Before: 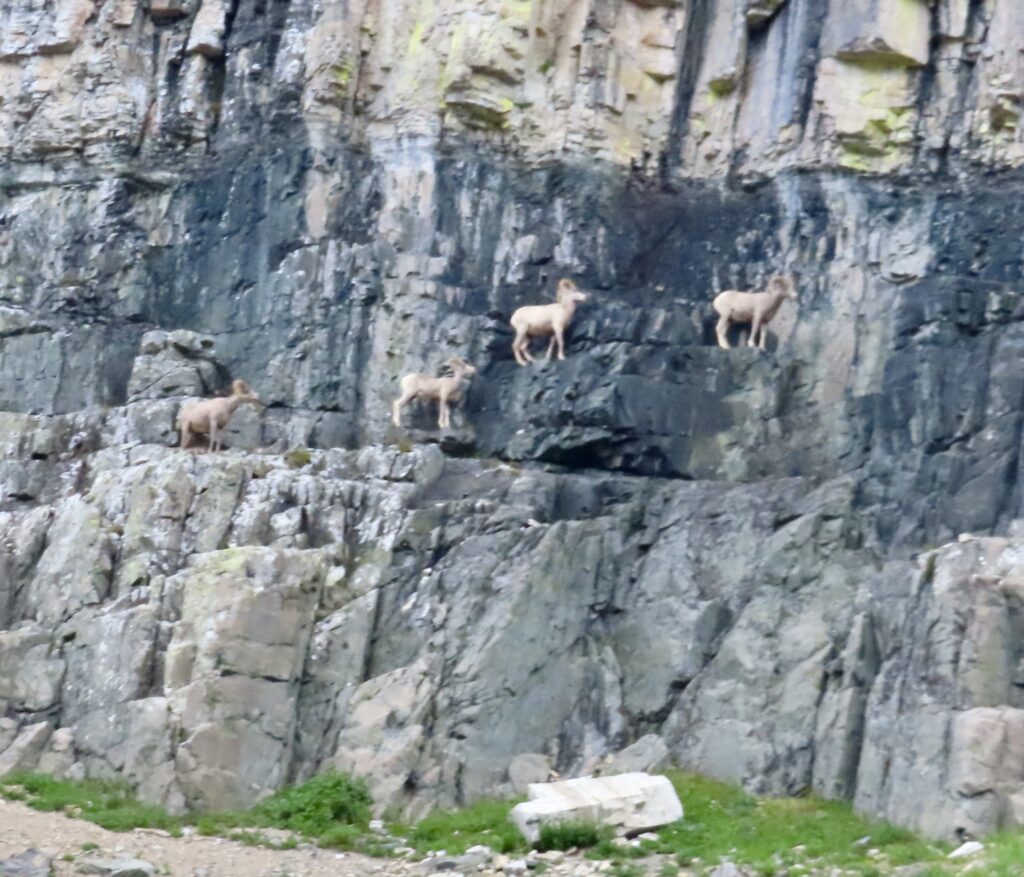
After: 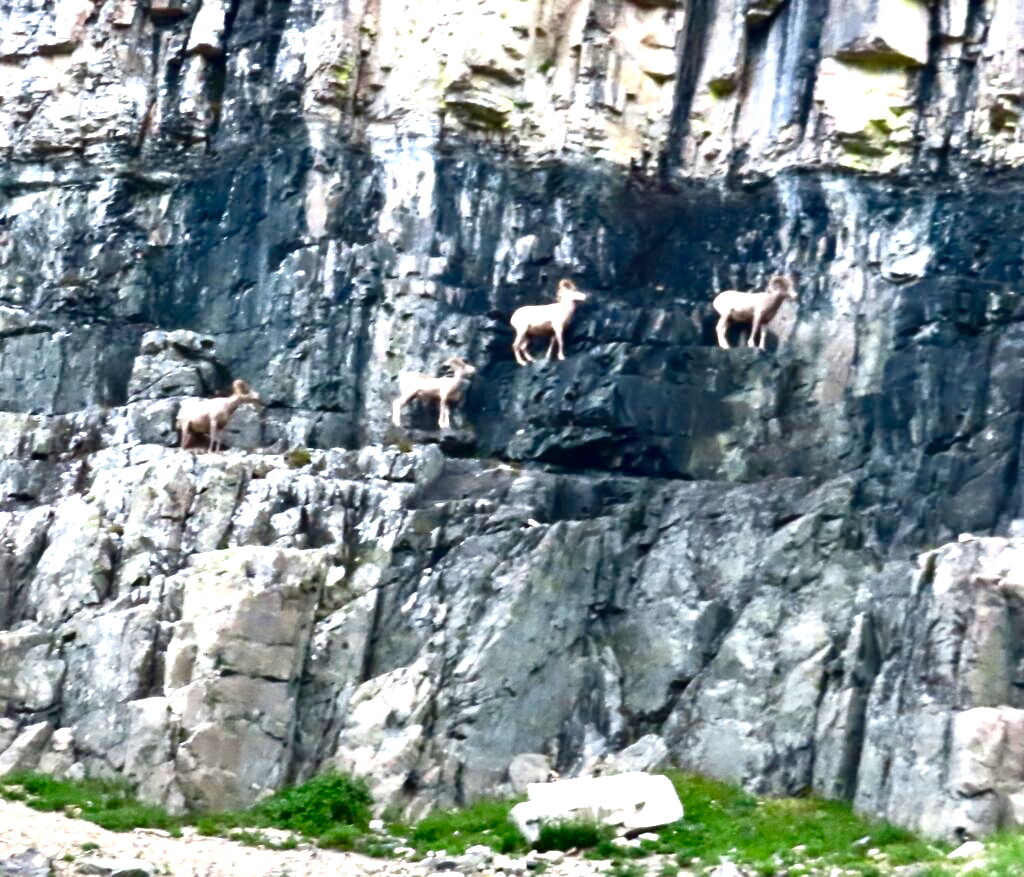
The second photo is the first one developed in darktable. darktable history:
exposure: black level correction 0, exposure 0.9 EV, compensate highlight preservation false
contrast brightness saturation: brightness -0.52
